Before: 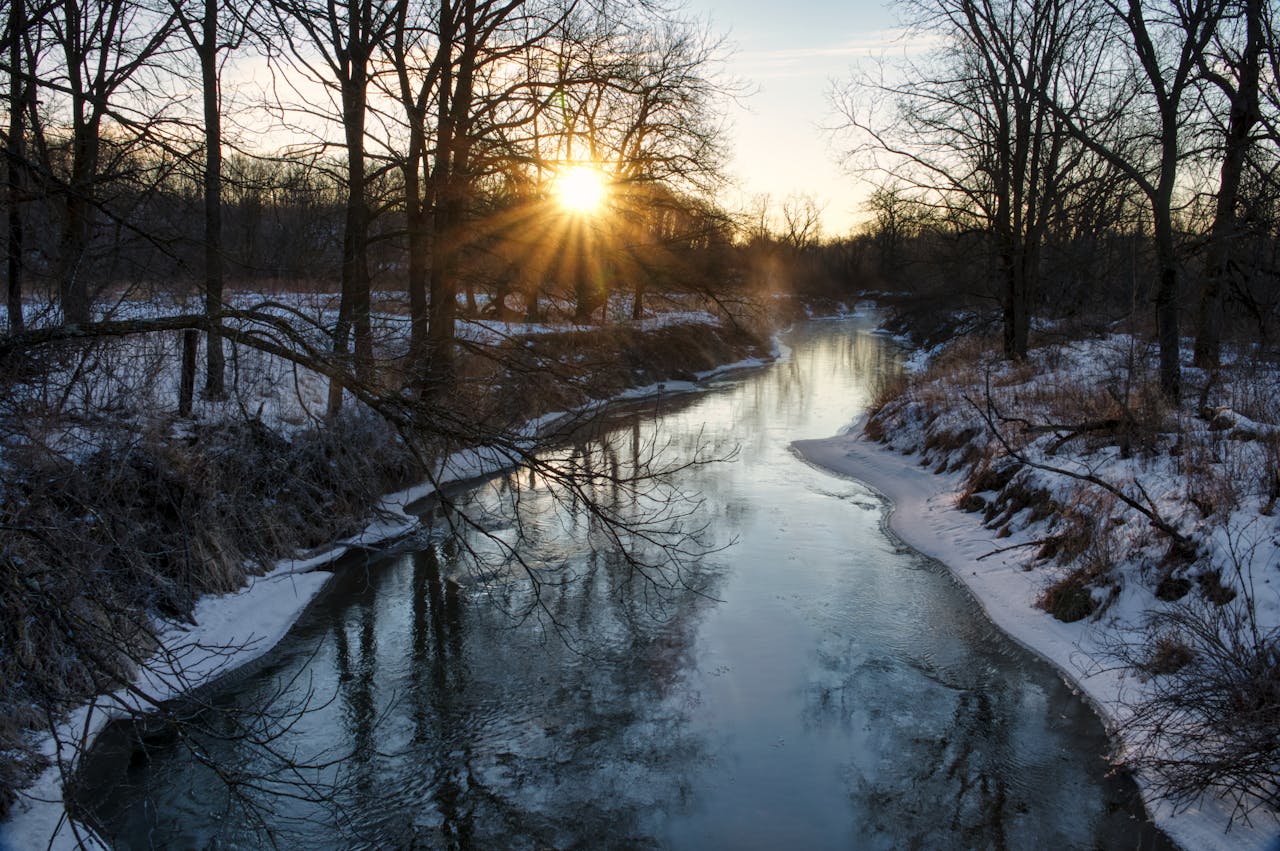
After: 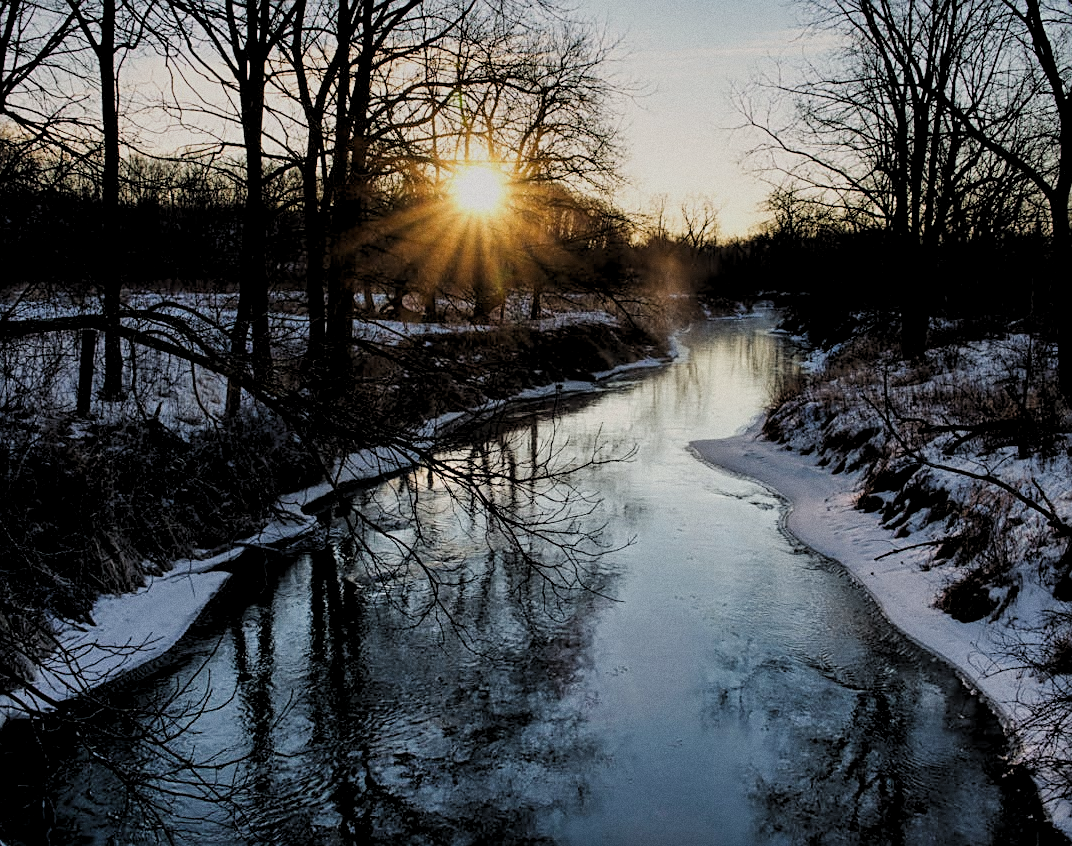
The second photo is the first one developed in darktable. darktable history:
crop: left 8.026%, right 7.374%
grain: on, module defaults
filmic rgb: black relative exposure -7.15 EV, white relative exposure 5.36 EV, hardness 3.02
sharpen: on, module defaults
graduated density: on, module defaults
levels: levels [0.055, 0.477, 0.9]
